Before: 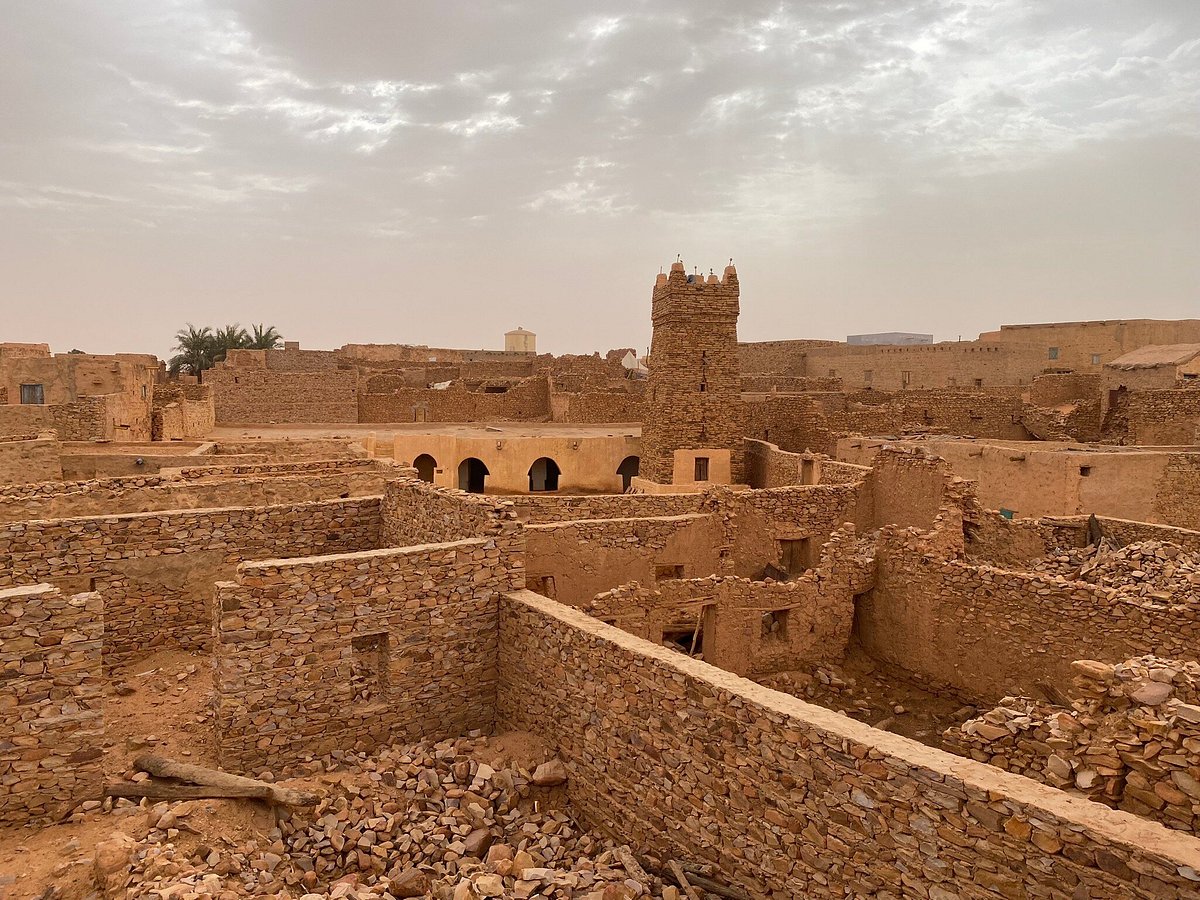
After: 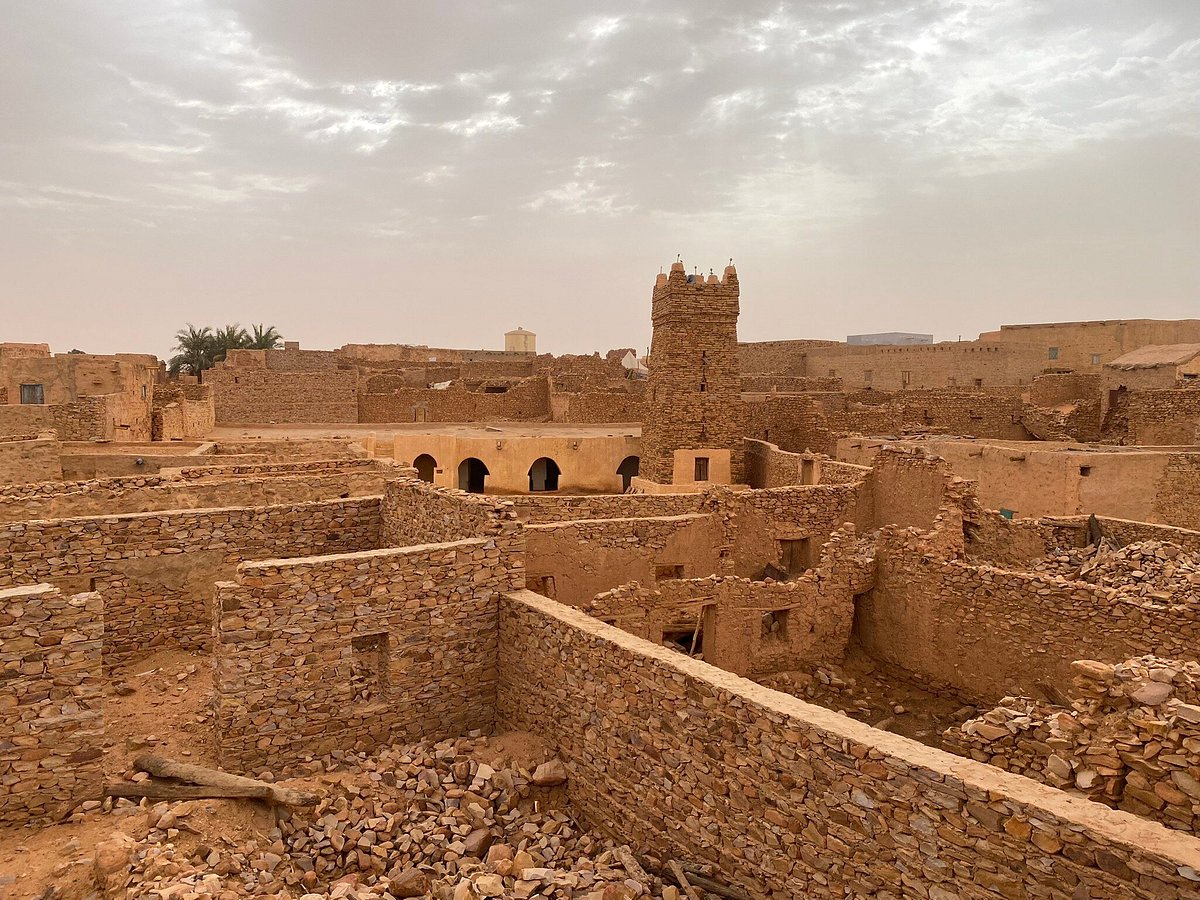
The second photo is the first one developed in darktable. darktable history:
exposure: exposure 0.085 EV, compensate highlight preservation false
